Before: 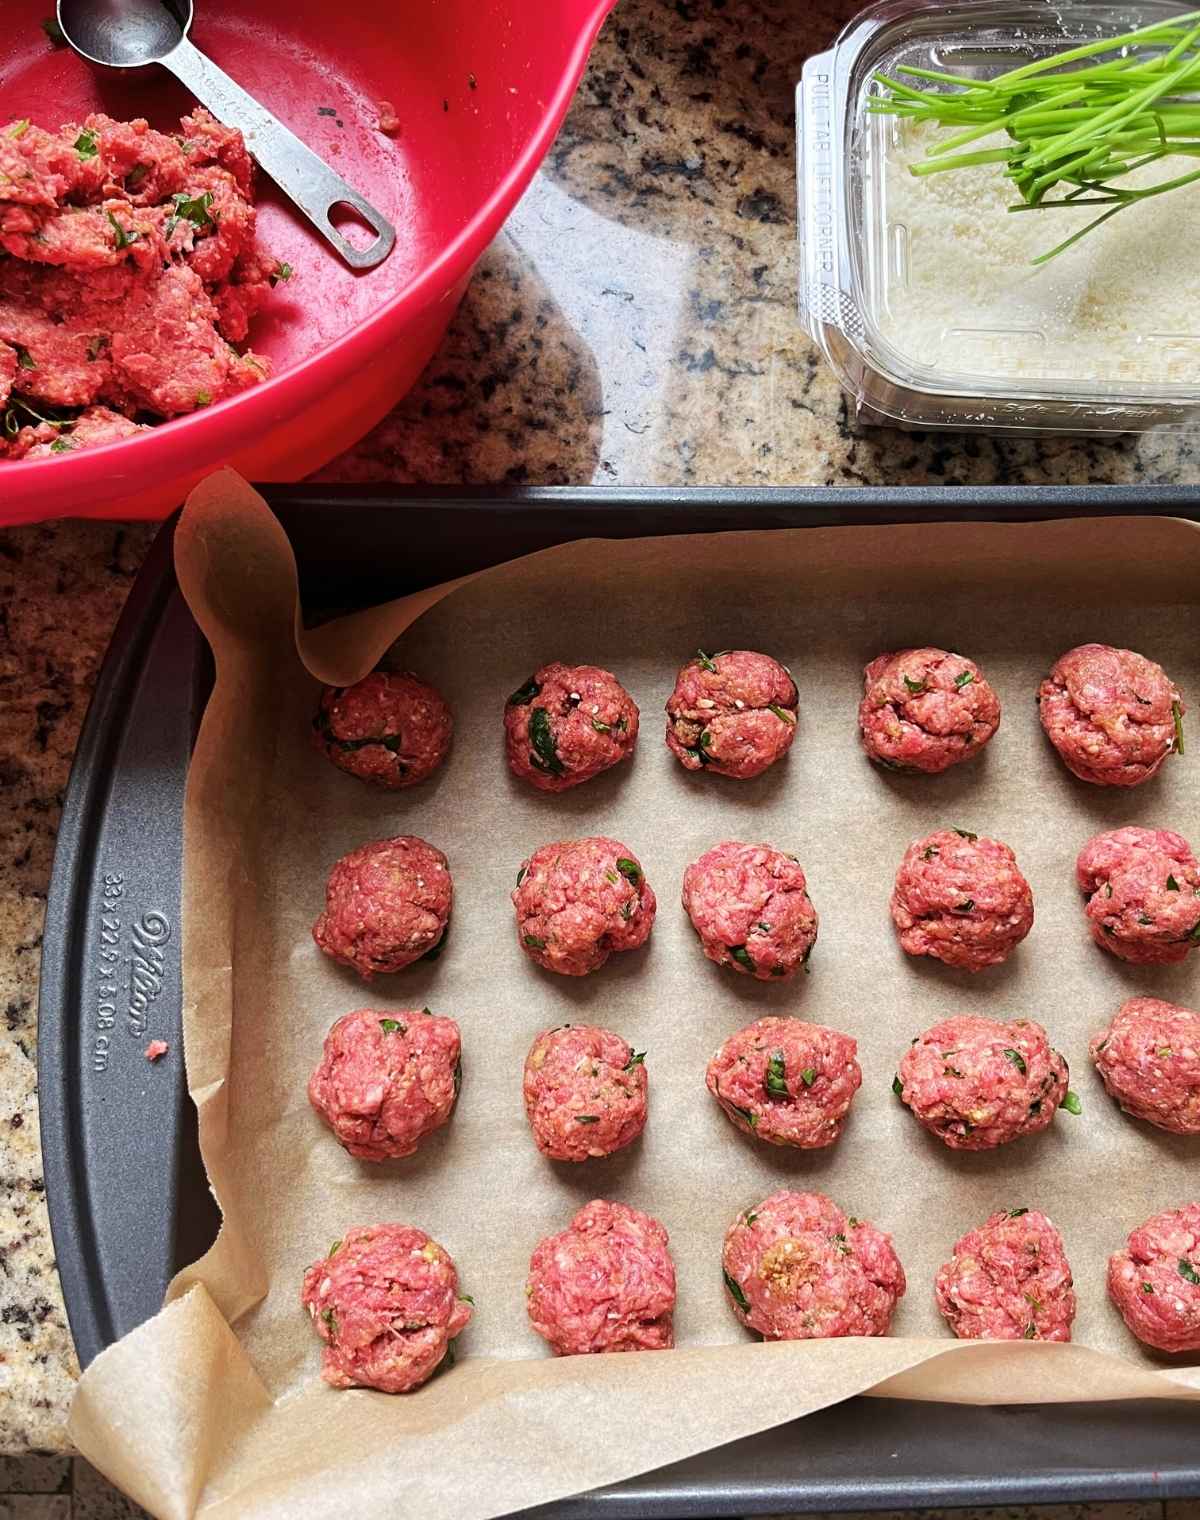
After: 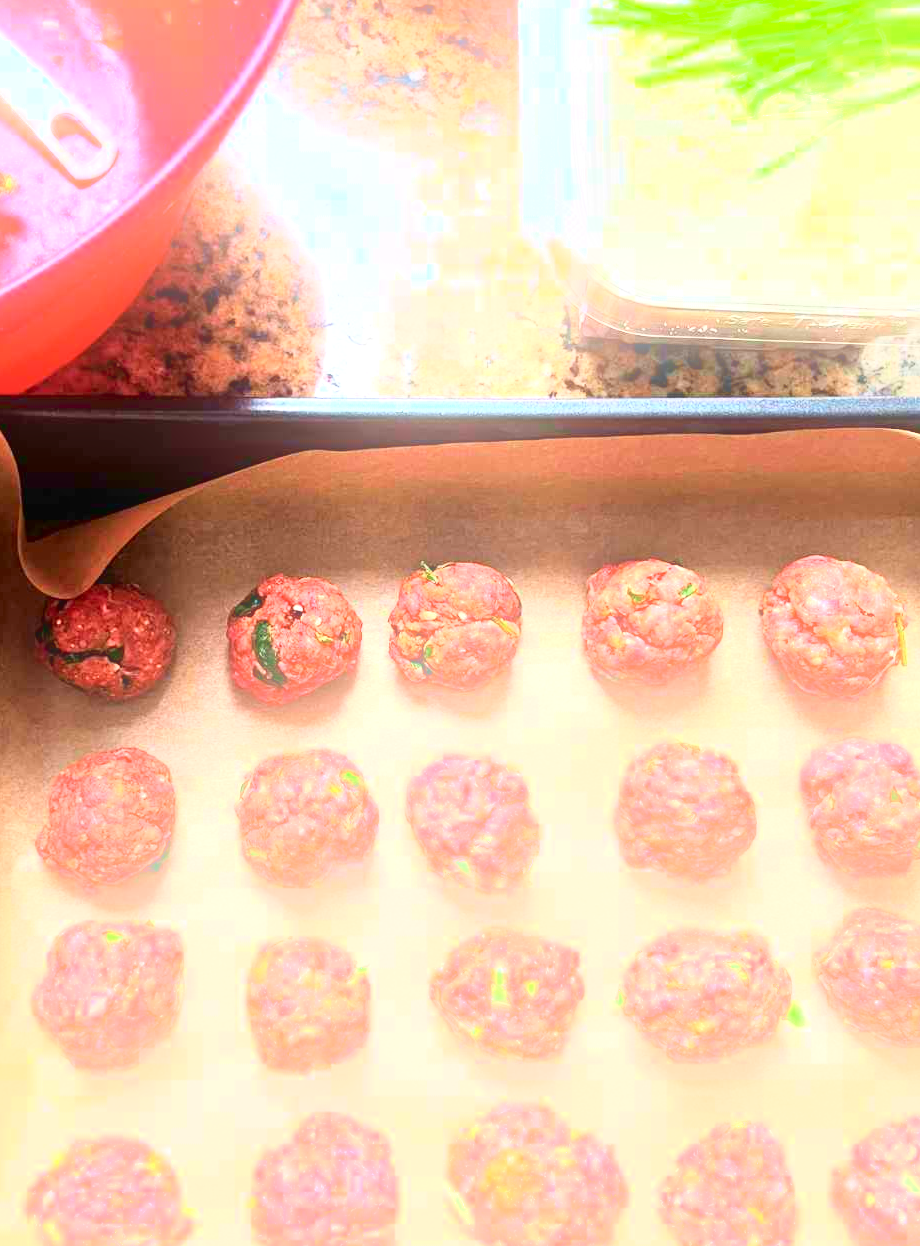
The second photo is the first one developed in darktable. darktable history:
crop: left 23.095%, top 5.827%, bottom 11.854%
tone curve: curves: ch0 [(0, 0) (0.091, 0.075) (0.409, 0.457) (0.733, 0.82) (0.844, 0.908) (0.909, 0.942) (1, 0.973)]; ch1 [(0, 0) (0.437, 0.404) (0.5, 0.5) (0.529, 0.556) (0.58, 0.606) (0.616, 0.654) (1, 1)]; ch2 [(0, 0) (0.442, 0.415) (0.5, 0.5) (0.535, 0.557) (0.585, 0.62) (1, 1)], color space Lab, independent channels, preserve colors none
exposure: black level correction 0, exposure 1.388 EV, compensate exposure bias true, compensate highlight preservation false
bloom: on, module defaults
